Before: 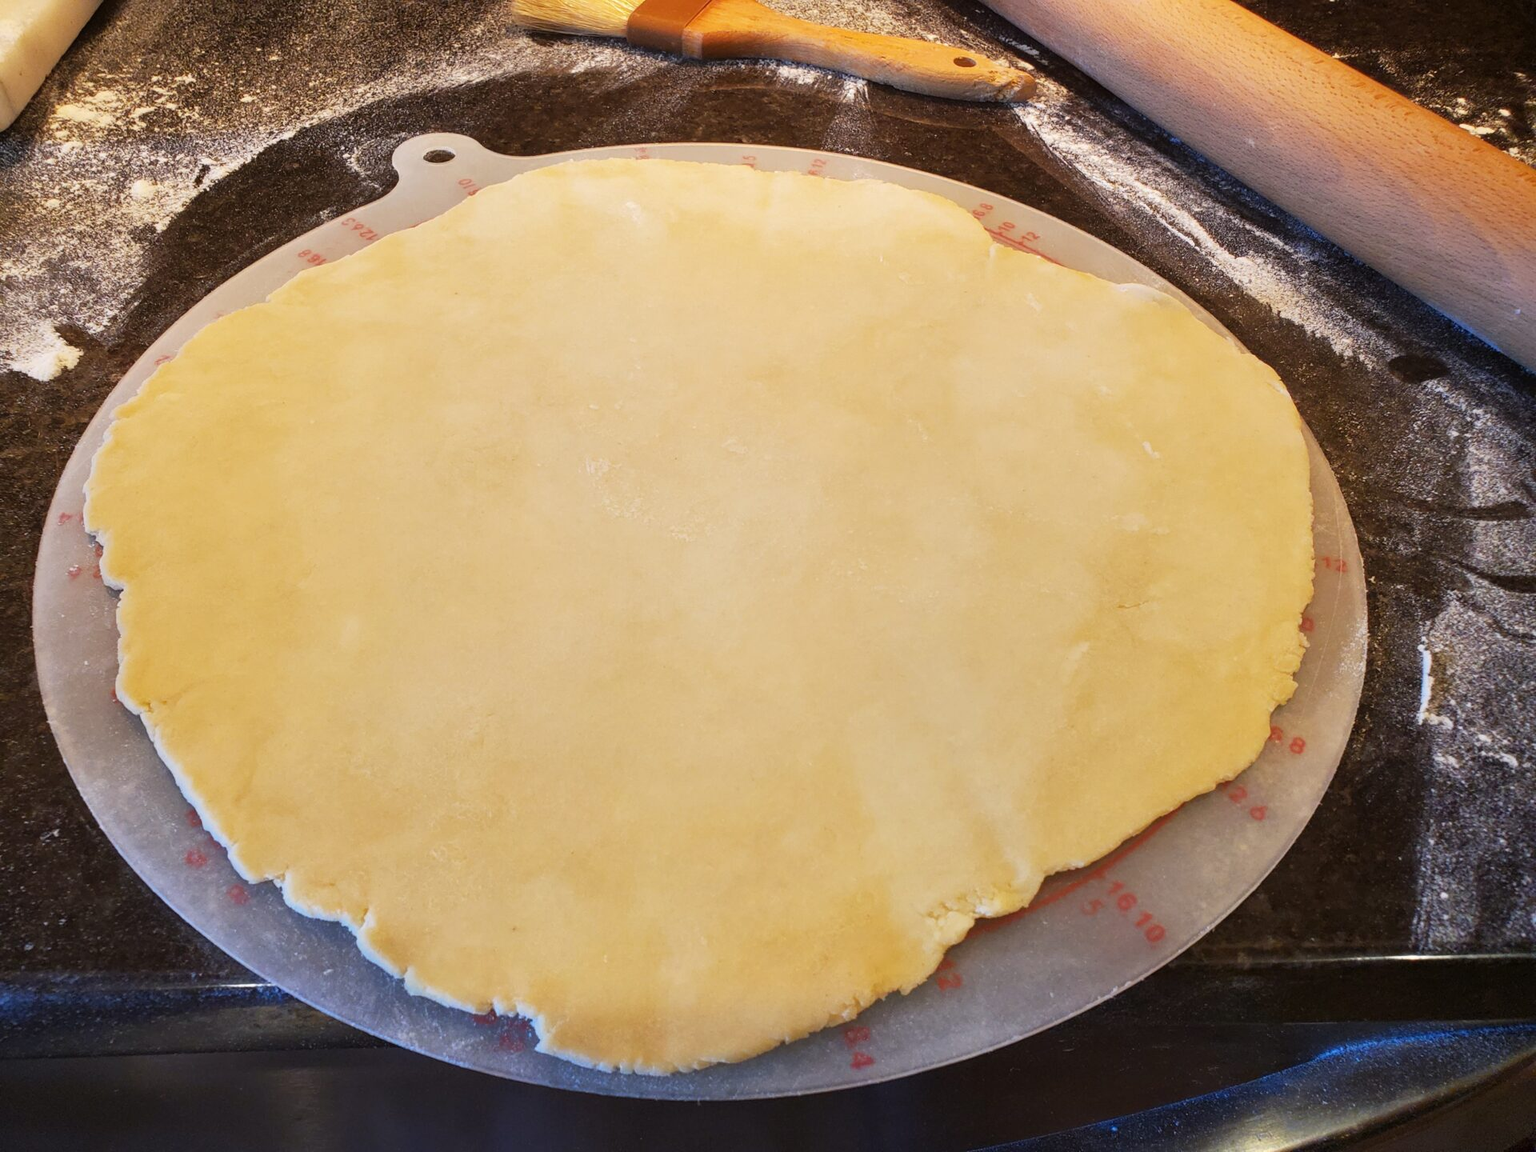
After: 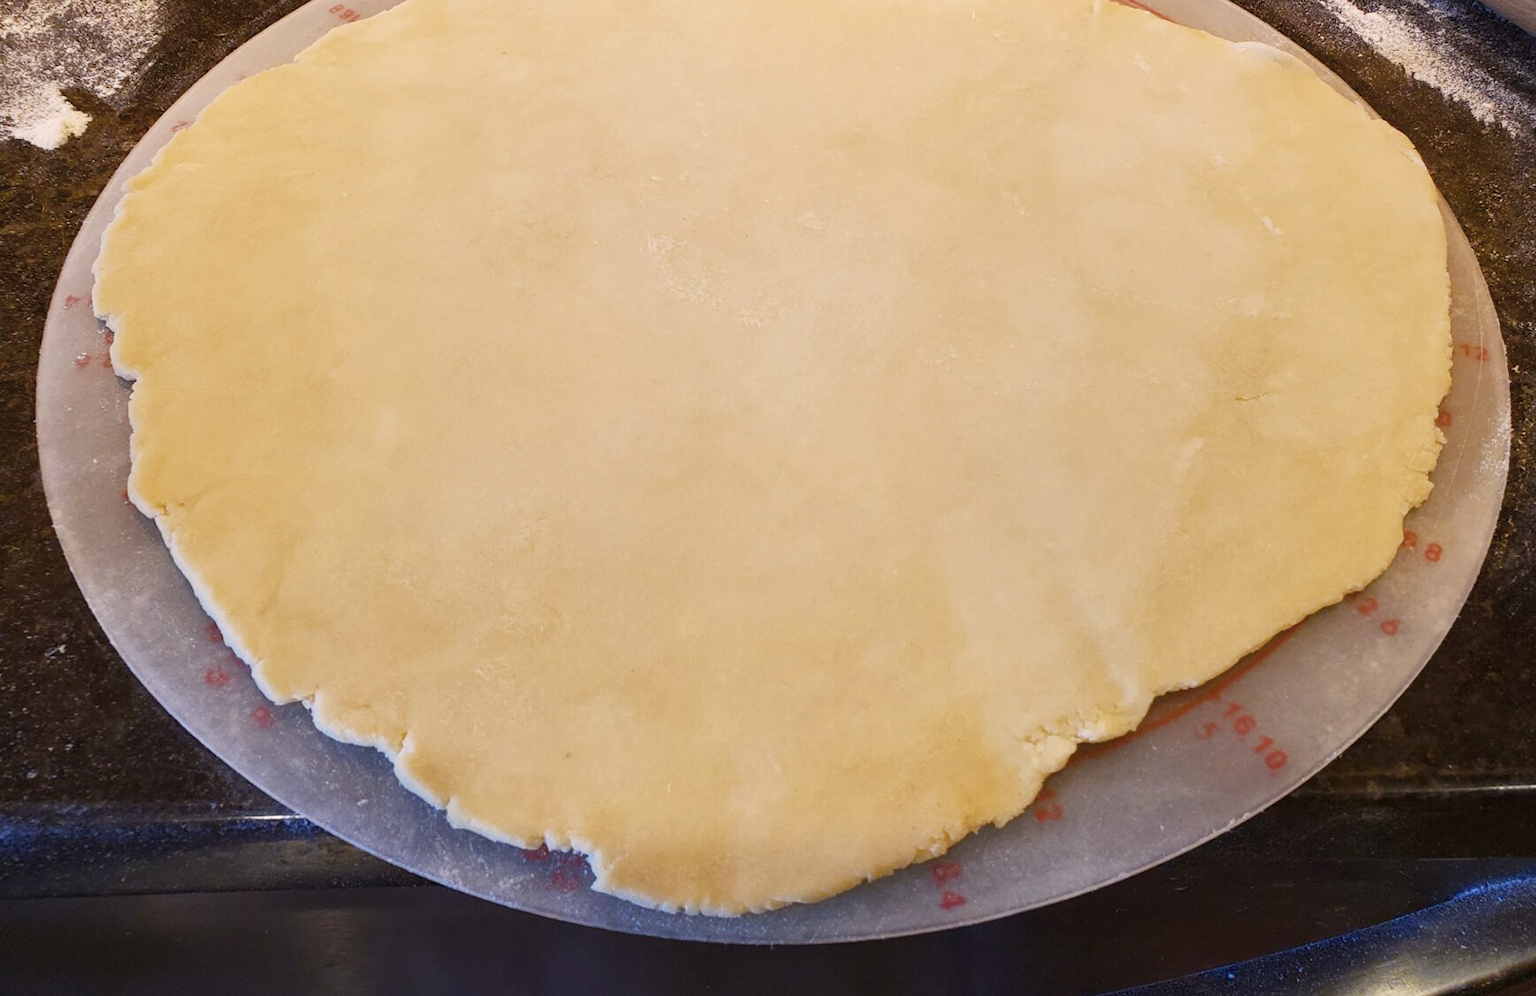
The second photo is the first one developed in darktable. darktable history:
color correction: highlights a* 5.49, highlights b* 5.21, saturation 0.662
crop: top 21.346%, right 9.461%, bottom 0.263%
color balance rgb: power › hue 62.2°, linear chroma grading › global chroma 0.283%, perceptual saturation grading › global saturation 20%, perceptual saturation grading › highlights -25.373%, perceptual saturation grading › shadows 50.23%, global vibrance 20%
